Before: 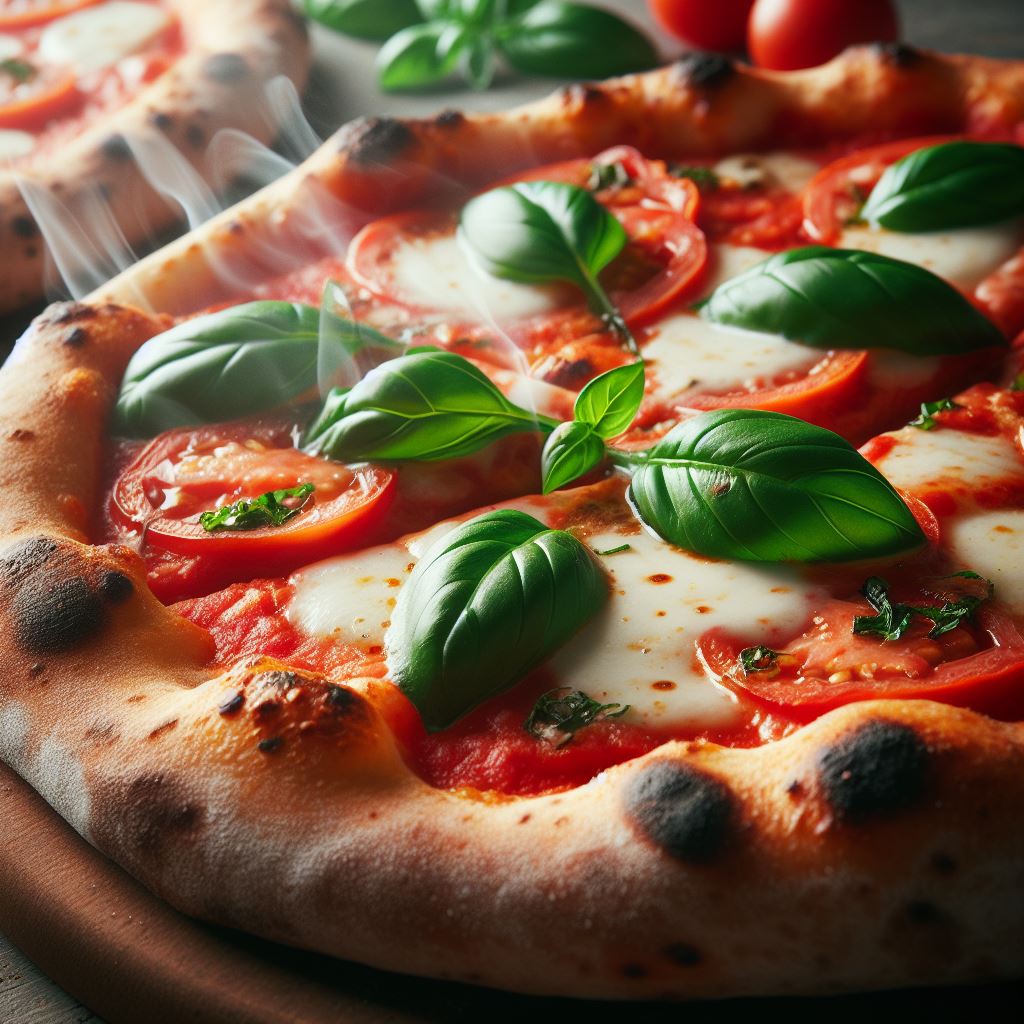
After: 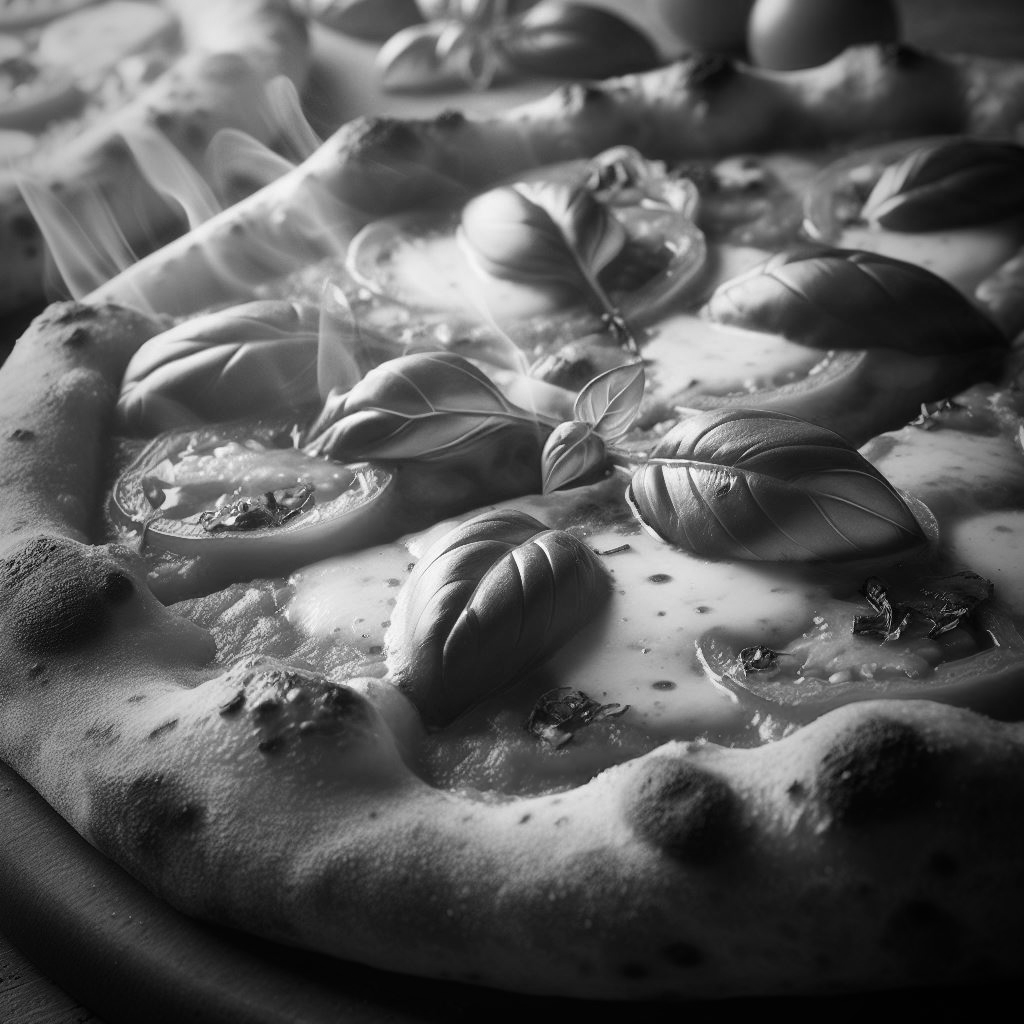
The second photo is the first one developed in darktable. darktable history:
monochrome: on, module defaults
vignetting: fall-off start 72.14%, fall-off radius 108.07%, brightness -0.713, saturation -0.488, center (-0.054, -0.359), width/height ratio 0.729
